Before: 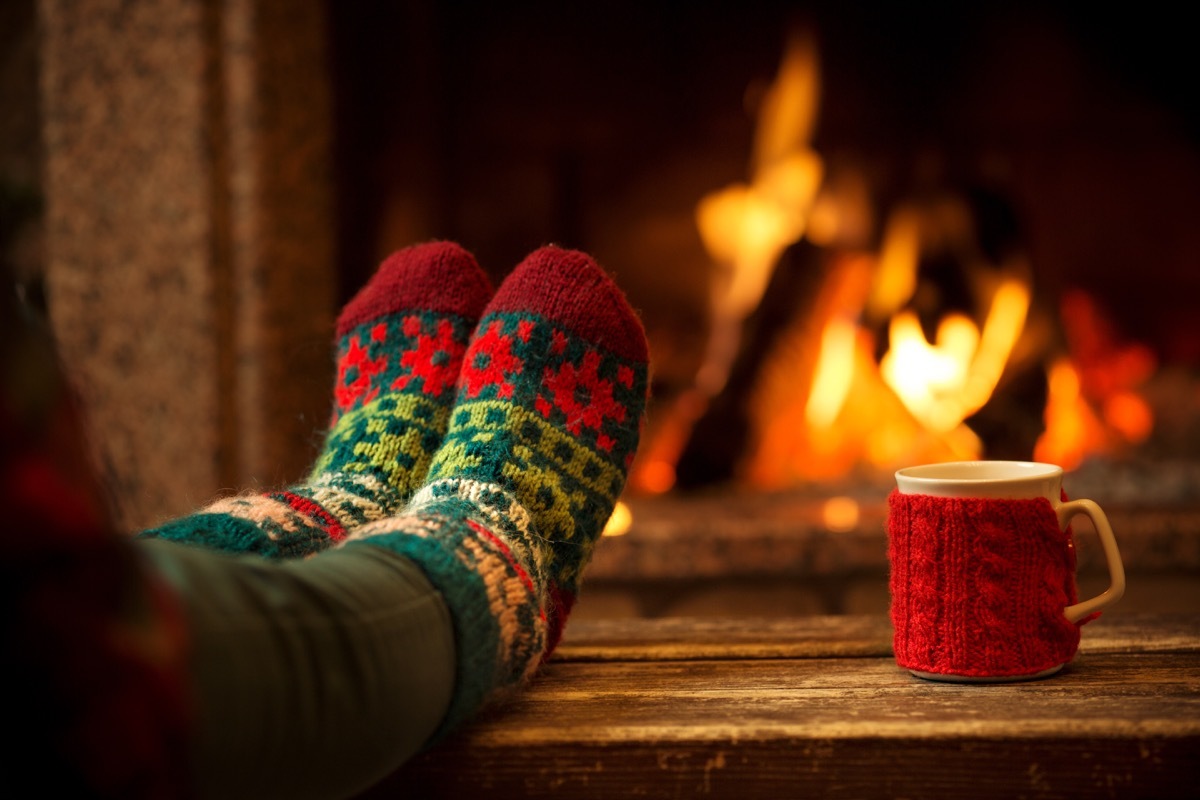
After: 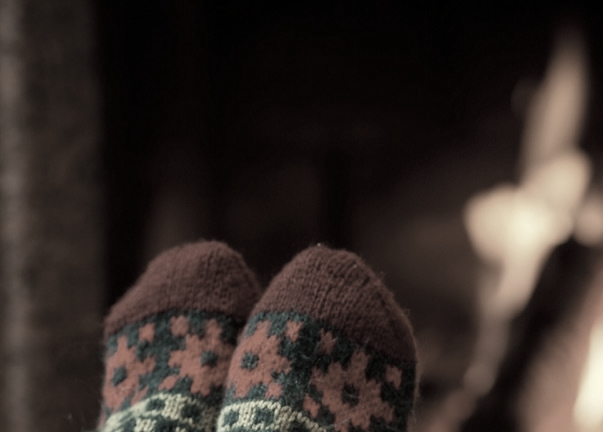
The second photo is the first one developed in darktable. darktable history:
crop: left 19.414%, right 30.315%, bottom 45.915%
color correction: highlights b* 0.061, saturation 0.201
